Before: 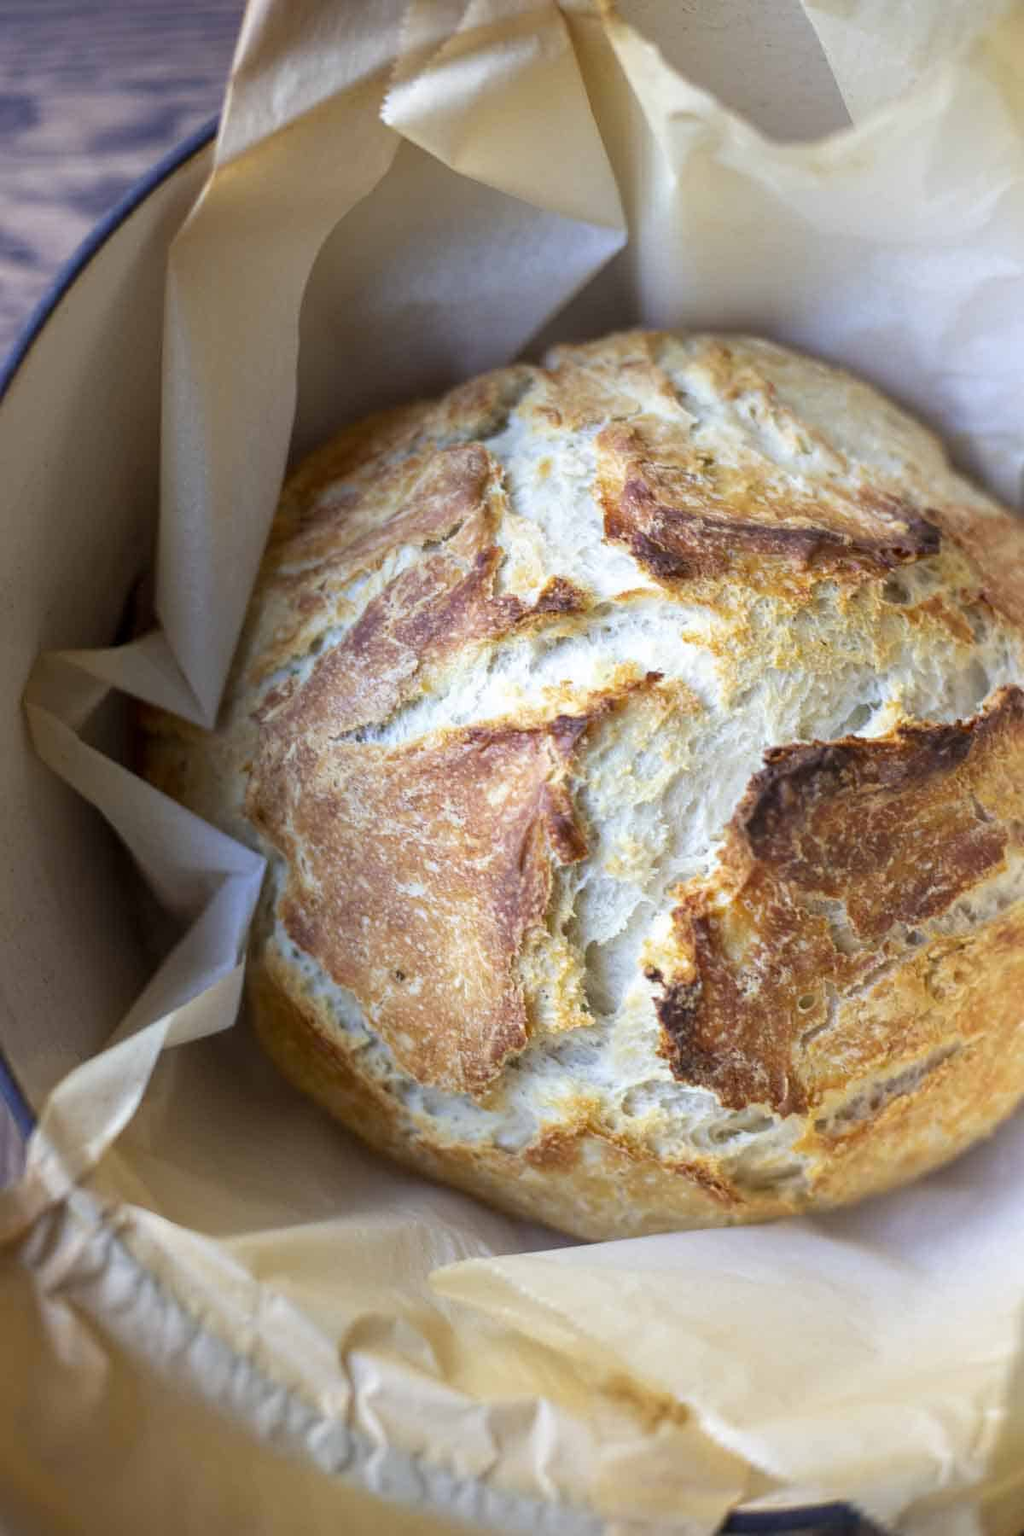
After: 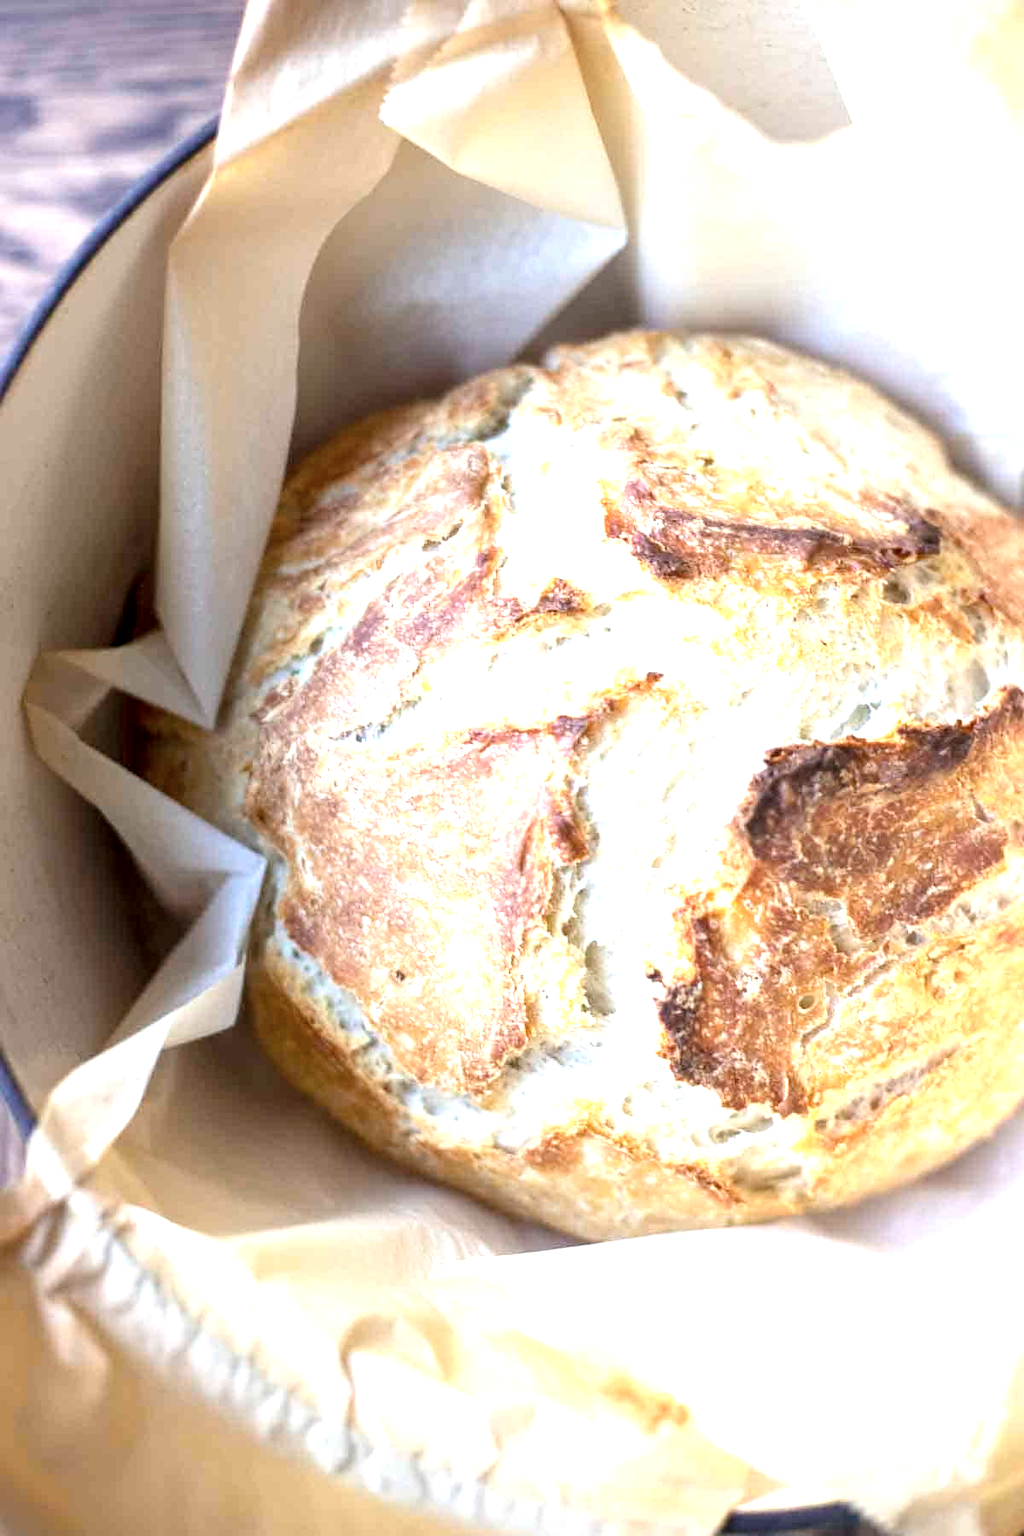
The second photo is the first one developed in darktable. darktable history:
contrast brightness saturation: contrast 0.06, brightness -0.01, saturation -0.23
exposure: black level correction 0.001, exposure 1.398 EV, compensate exposure bias true, compensate highlight preservation false
